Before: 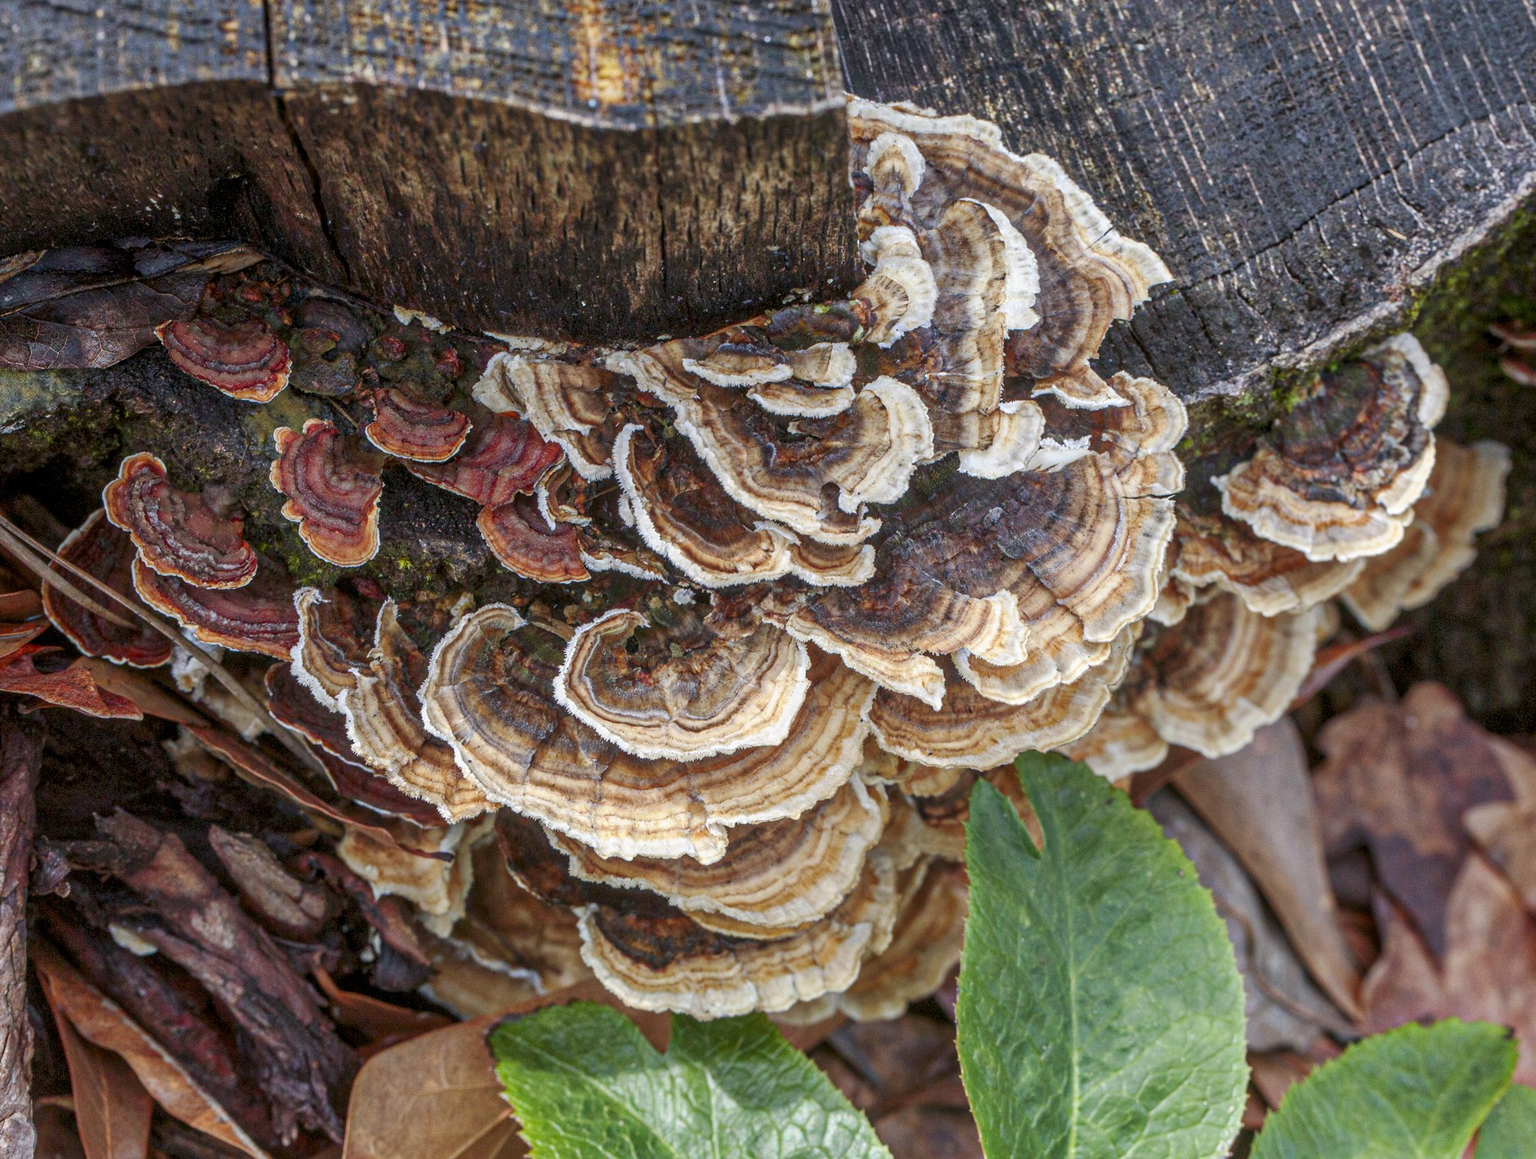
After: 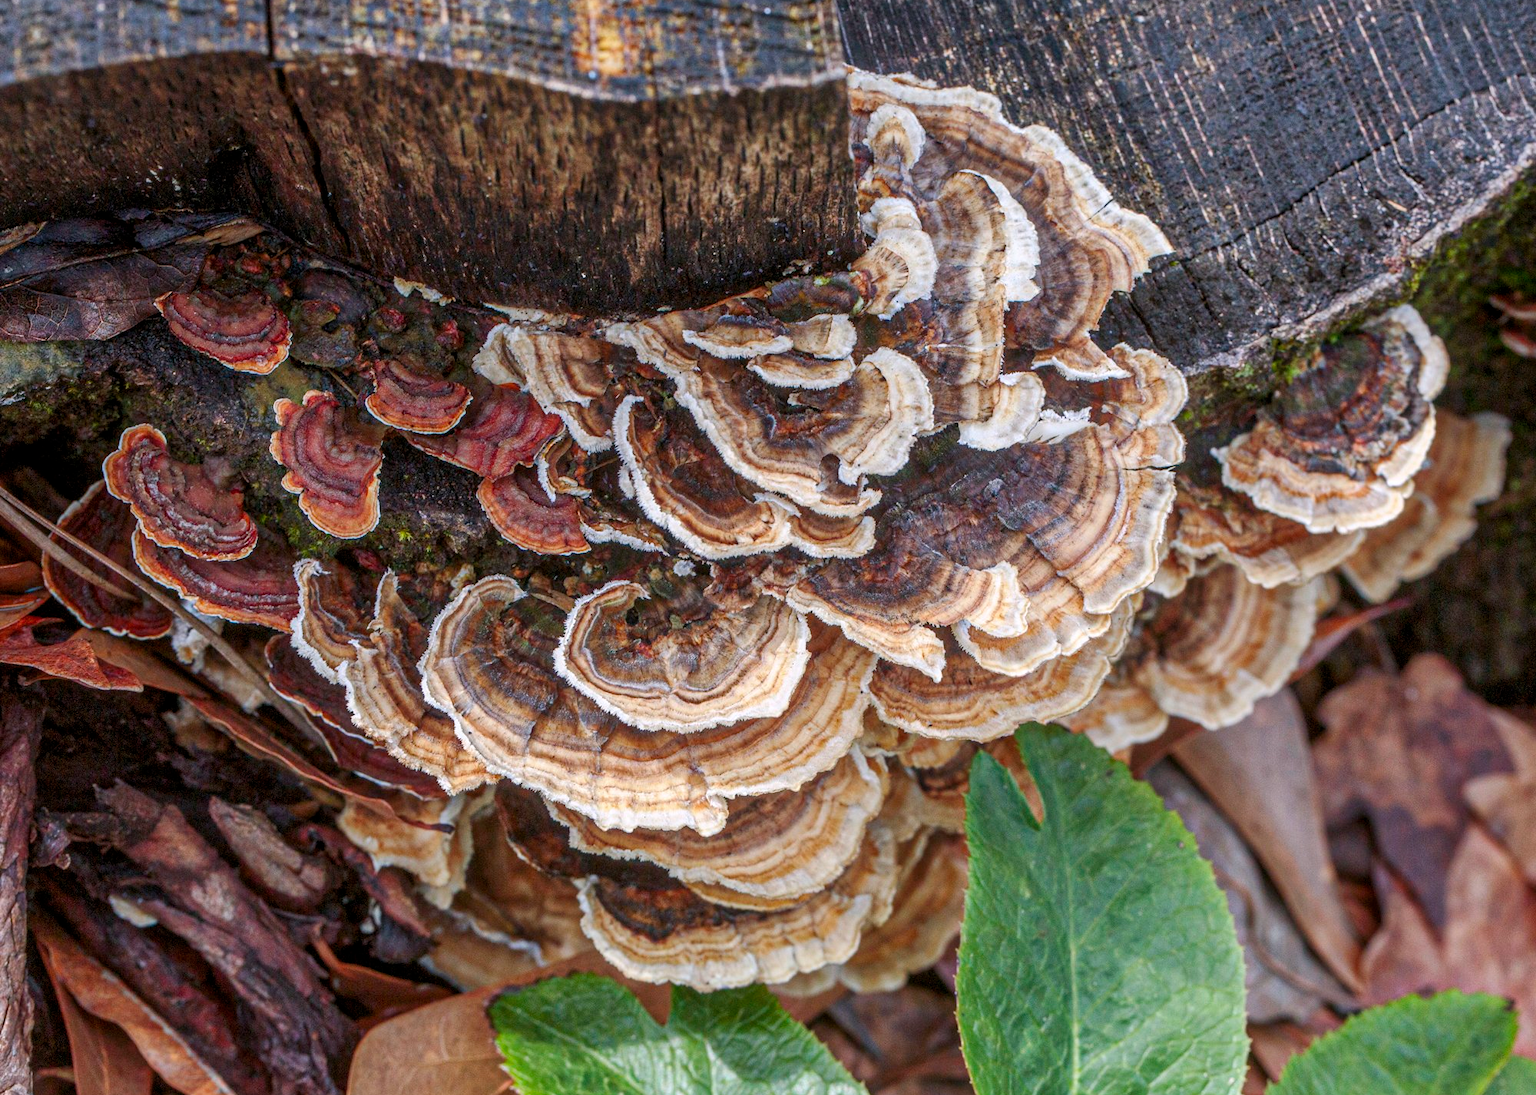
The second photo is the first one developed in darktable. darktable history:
white balance: red 1.009, blue 1.027
crop and rotate: top 2.479%, bottom 3.018%
